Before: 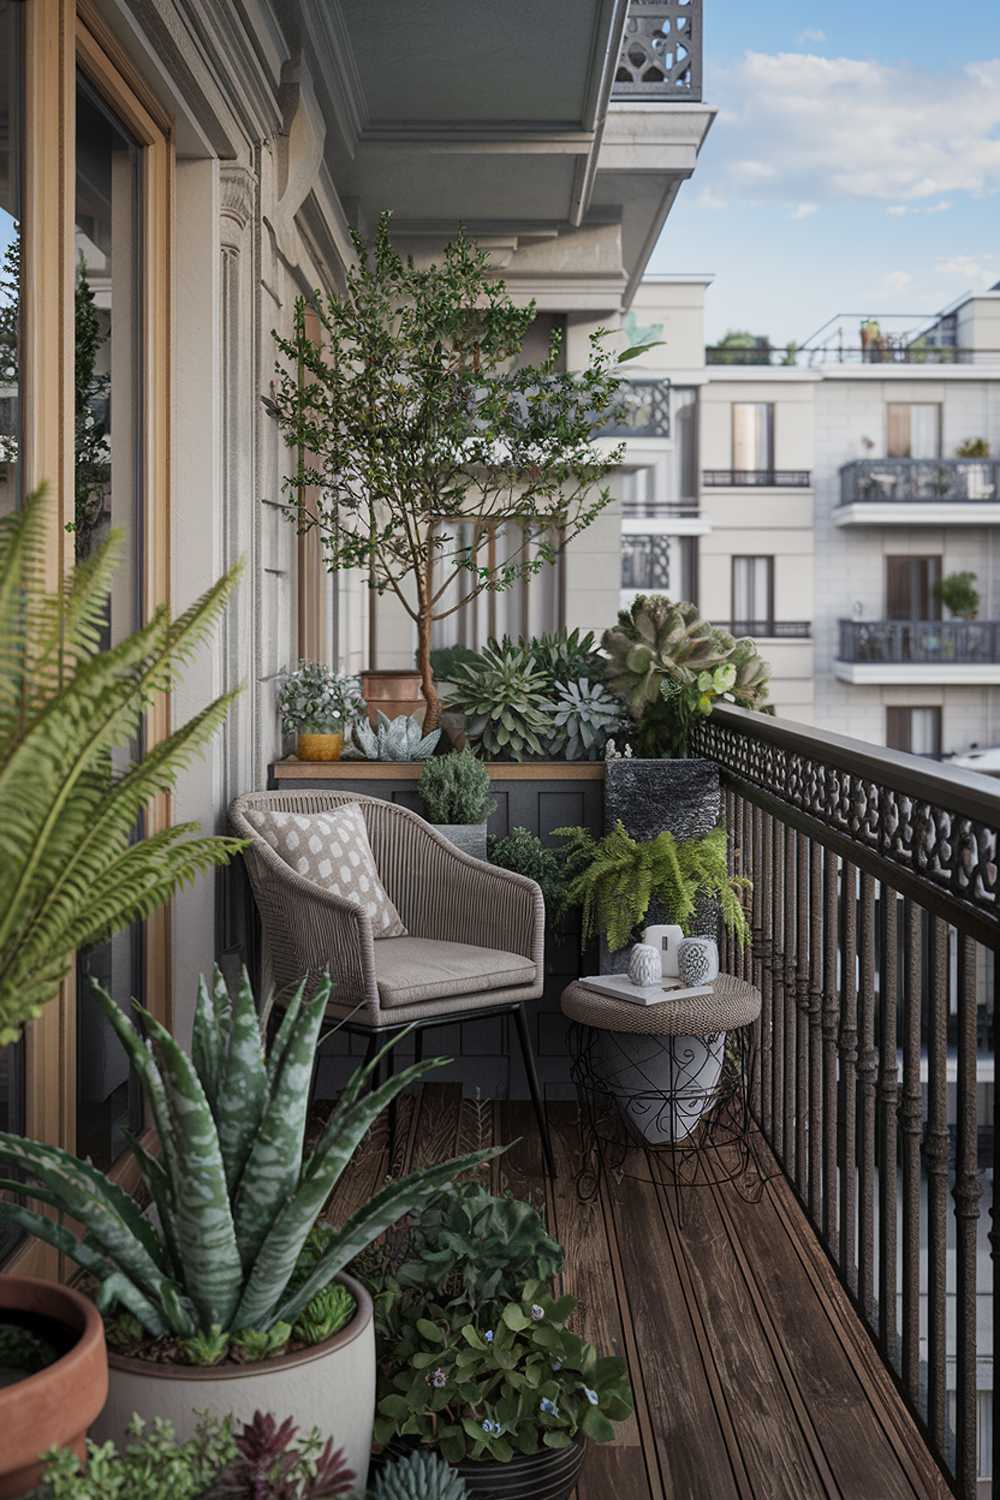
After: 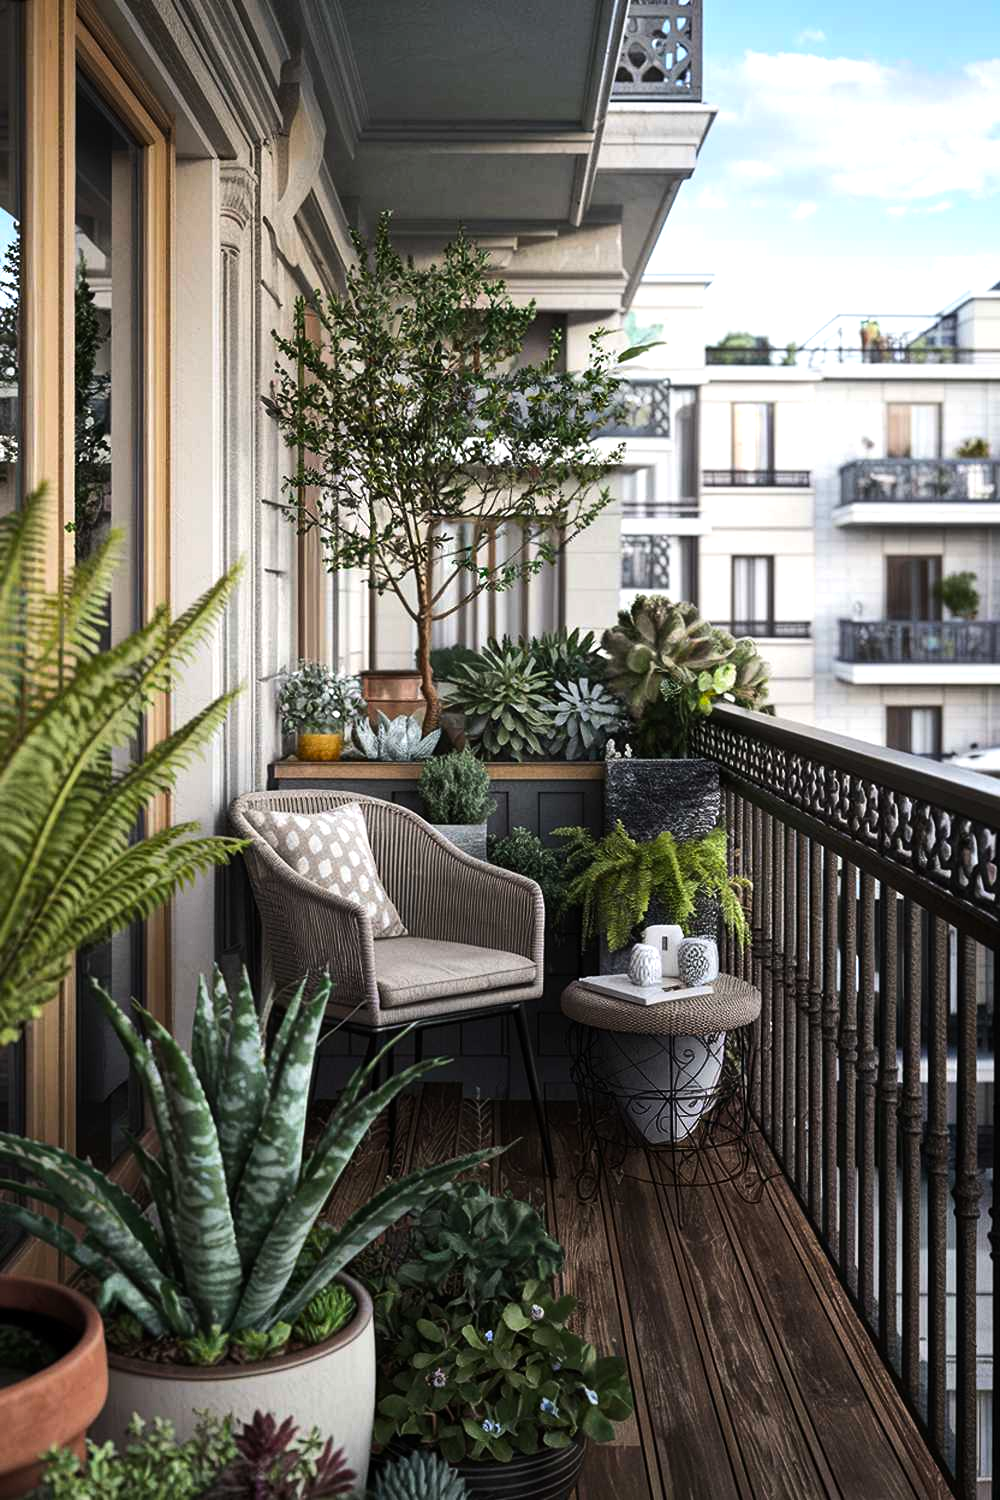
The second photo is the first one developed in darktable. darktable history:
tone equalizer: -8 EV -0.75 EV, -7 EV -0.7 EV, -6 EV -0.6 EV, -5 EV -0.4 EV, -3 EV 0.4 EV, -2 EV 0.6 EV, -1 EV 0.7 EV, +0 EV 0.75 EV, edges refinement/feathering 500, mask exposure compensation -1.57 EV, preserve details no
color balance rgb: linear chroma grading › global chroma 3.45%, perceptual saturation grading › global saturation 11.24%, perceptual brilliance grading › global brilliance 3.04%, global vibrance 2.8%
